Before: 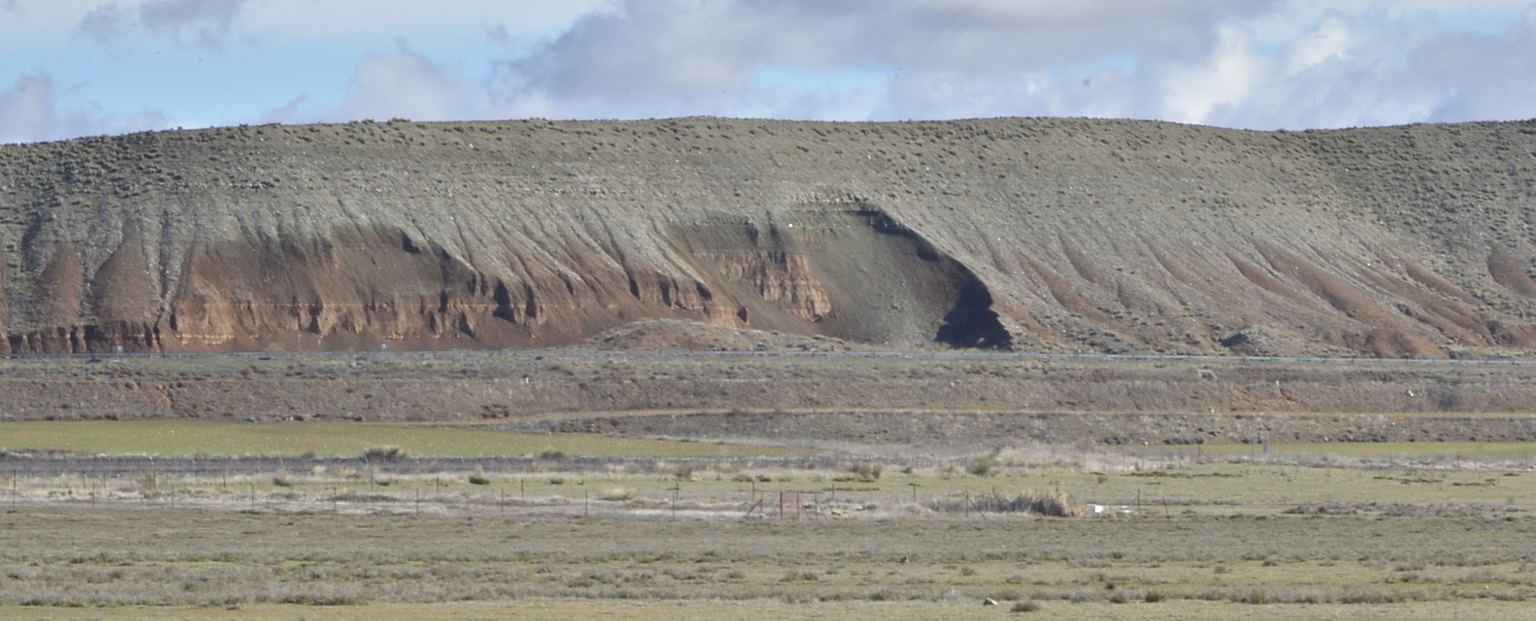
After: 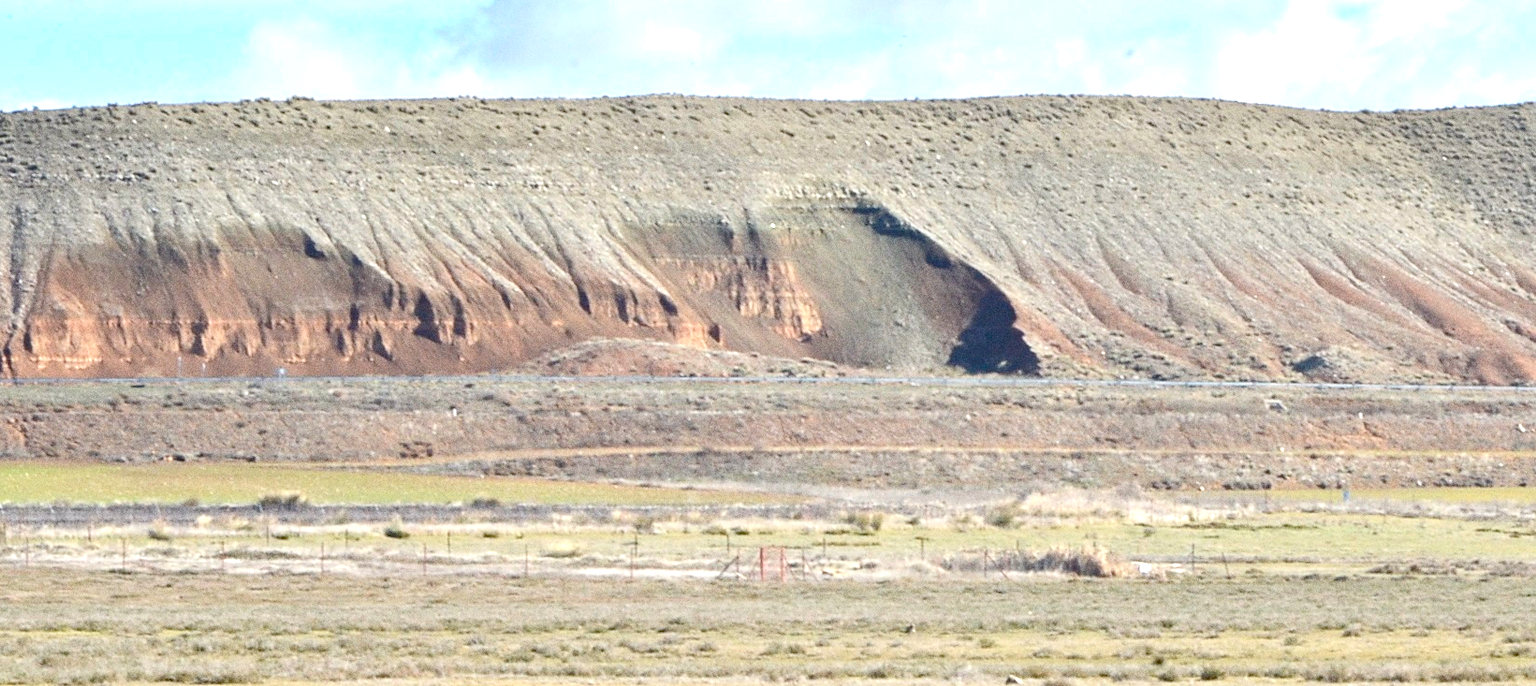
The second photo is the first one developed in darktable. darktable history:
contrast brightness saturation: contrast 0.1, brightness 0.02, saturation 0.02
crop: left 9.807%, top 6.259%, right 7.334%, bottom 2.177%
exposure: black level correction 0, exposure 1.1 EV, compensate highlight preservation false
haze removal: compatibility mode true, adaptive false
grain: coarseness 11.82 ISO, strength 36.67%, mid-tones bias 74.17%
